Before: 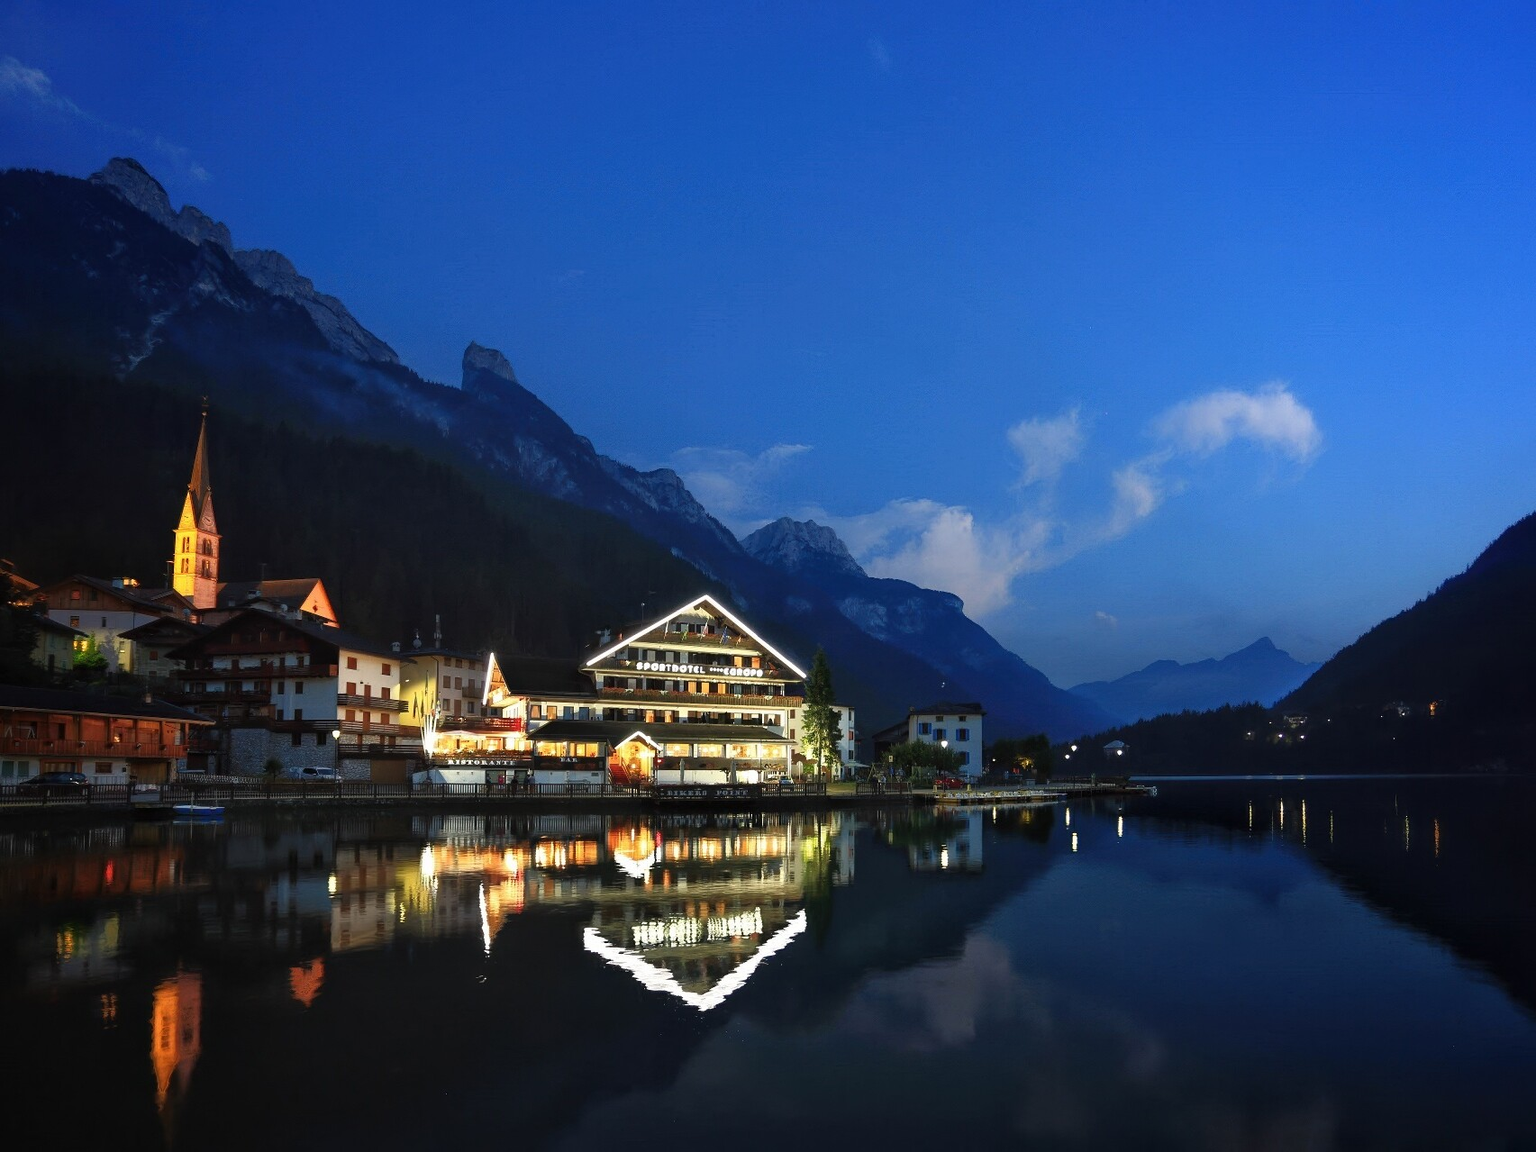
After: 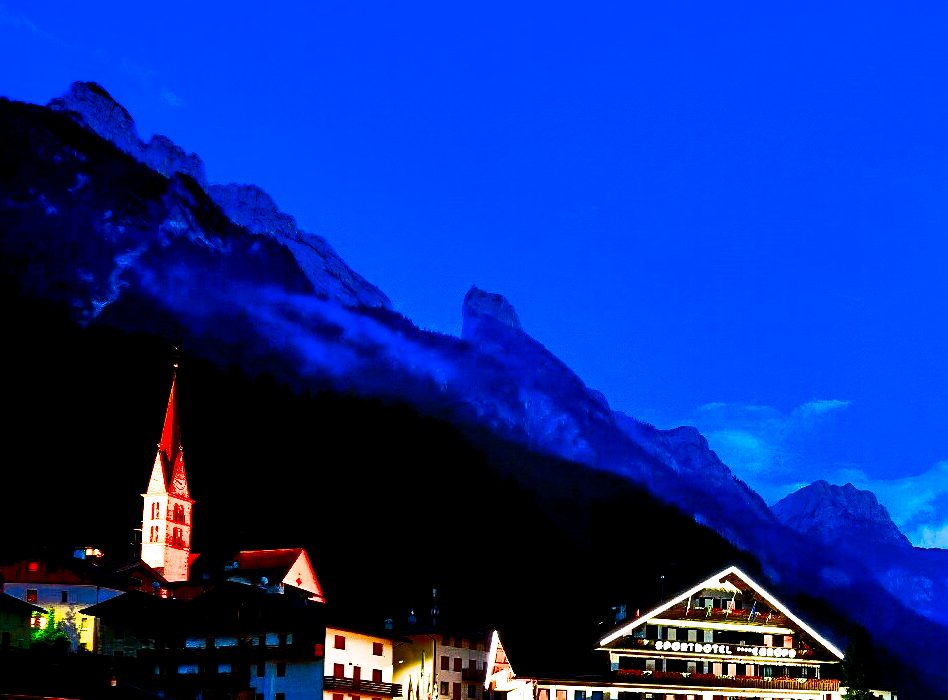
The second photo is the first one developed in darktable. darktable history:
sharpen: amount 0.217
crop and rotate: left 3.043%, top 7.375%, right 41.326%, bottom 37.847%
shadows and highlights: soften with gaussian
filmic rgb: black relative exposure -5.08 EV, white relative exposure 3.96 EV, hardness 2.89, contrast 1.297, highlights saturation mix -29.58%, color science v6 (2022)
contrast equalizer: y [[0.6 ×6], [0.55 ×6], [0 ×6], [0 ×6], [0 ×6]]
exposure: black level correction 0, exposure 1.106 EV, compensate exposure bias true, compensate highlight preservation false
contrast brightness saturation: brightness -0.994, saturation 0.988
